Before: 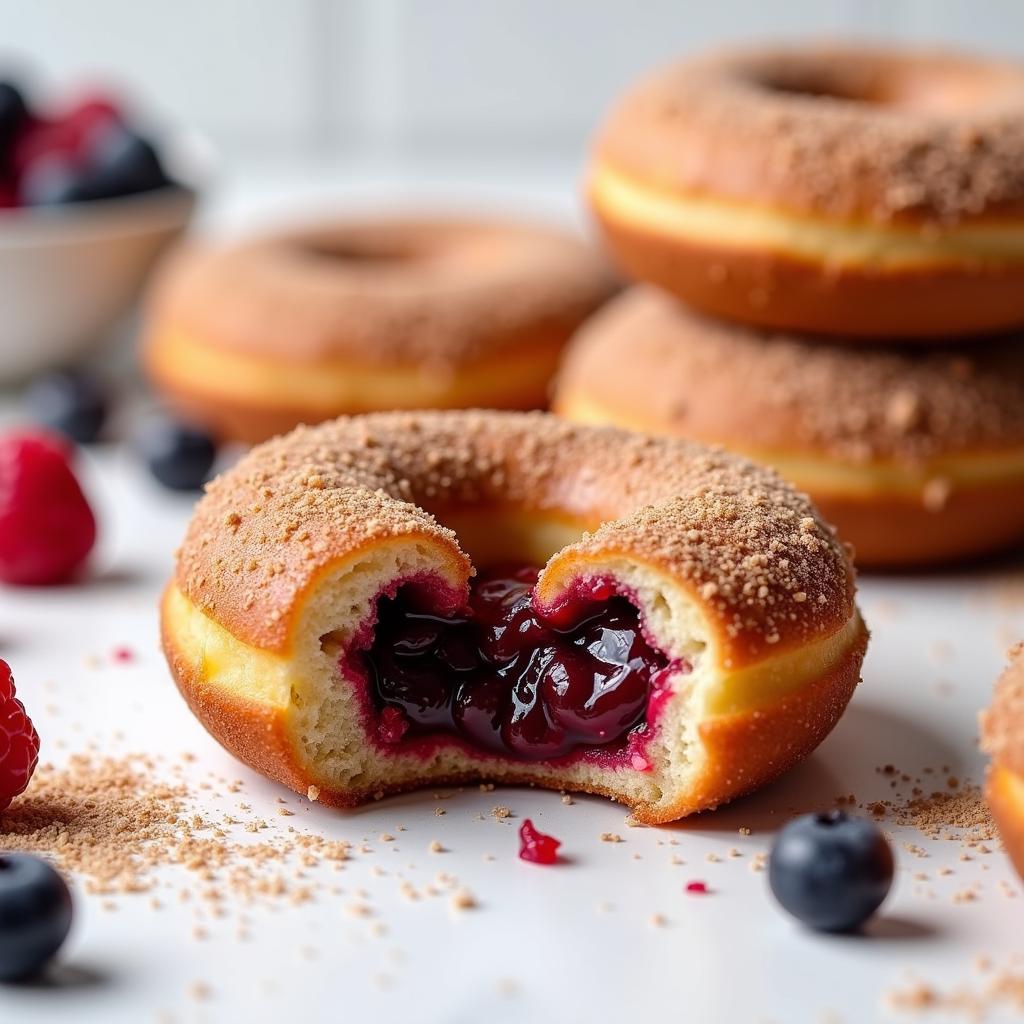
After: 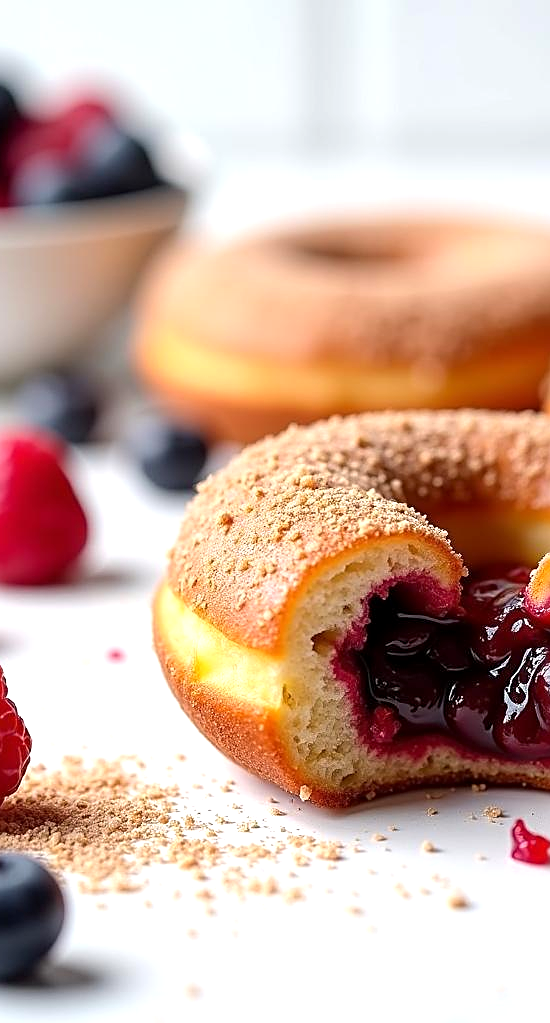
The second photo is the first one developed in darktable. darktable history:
sharpen: on, module defaults
crop: left 0.848%, right 45.427%, bottom 0.079%
exposure: black level correction 0.001, exposure 0.499 EV, compensate highlight preservation false
